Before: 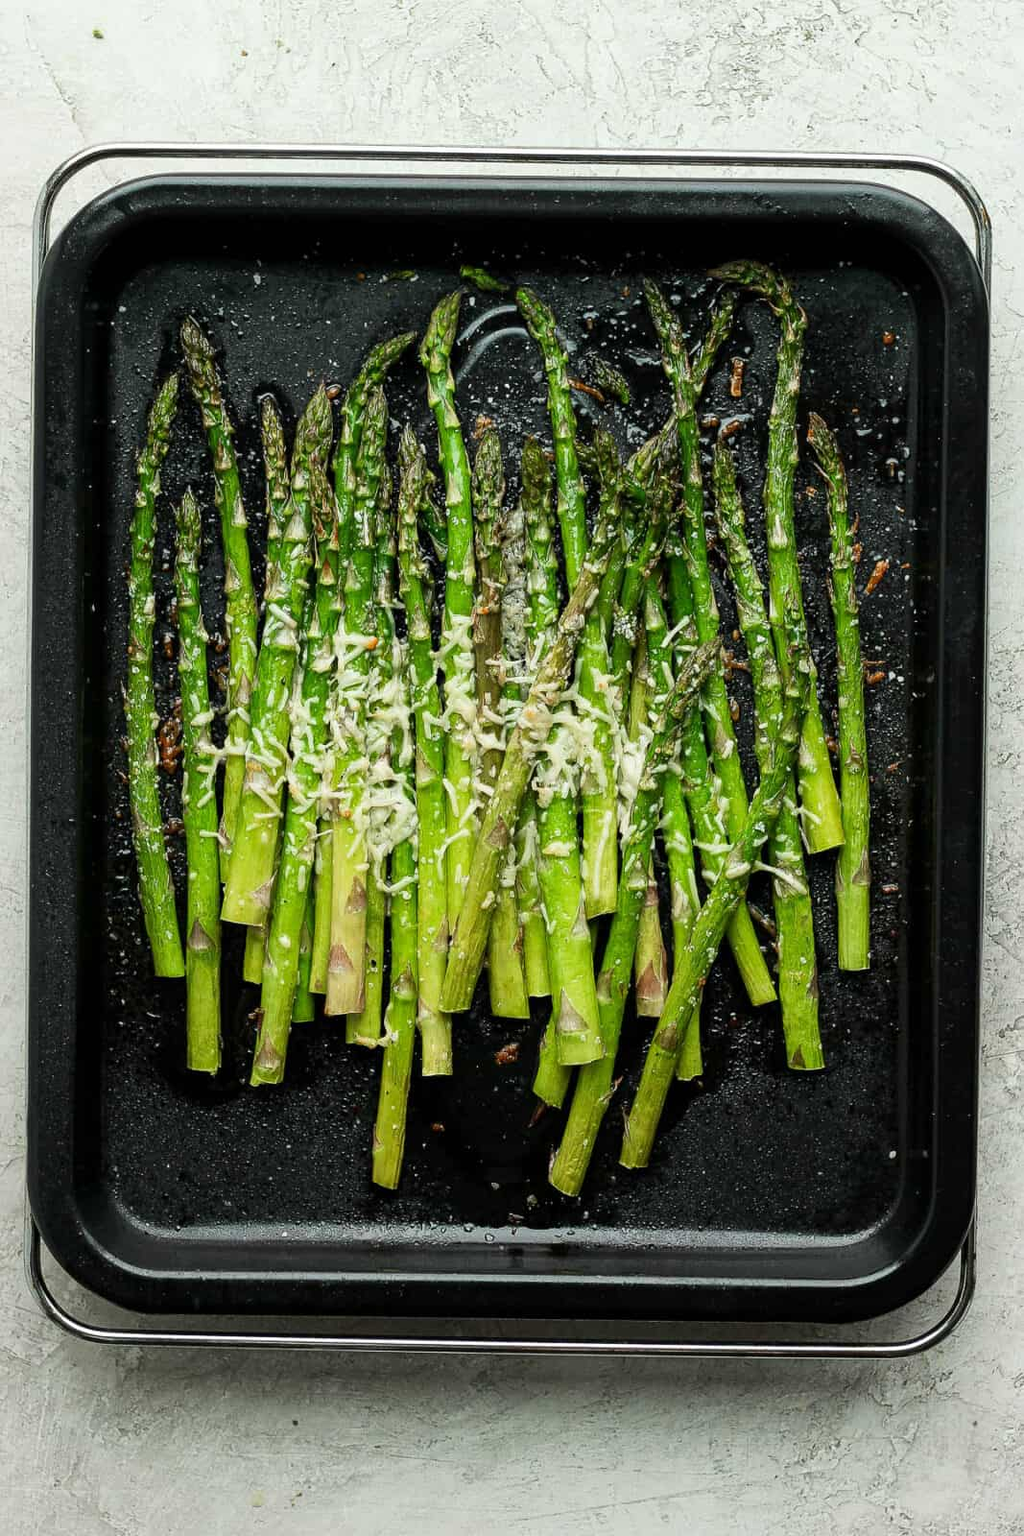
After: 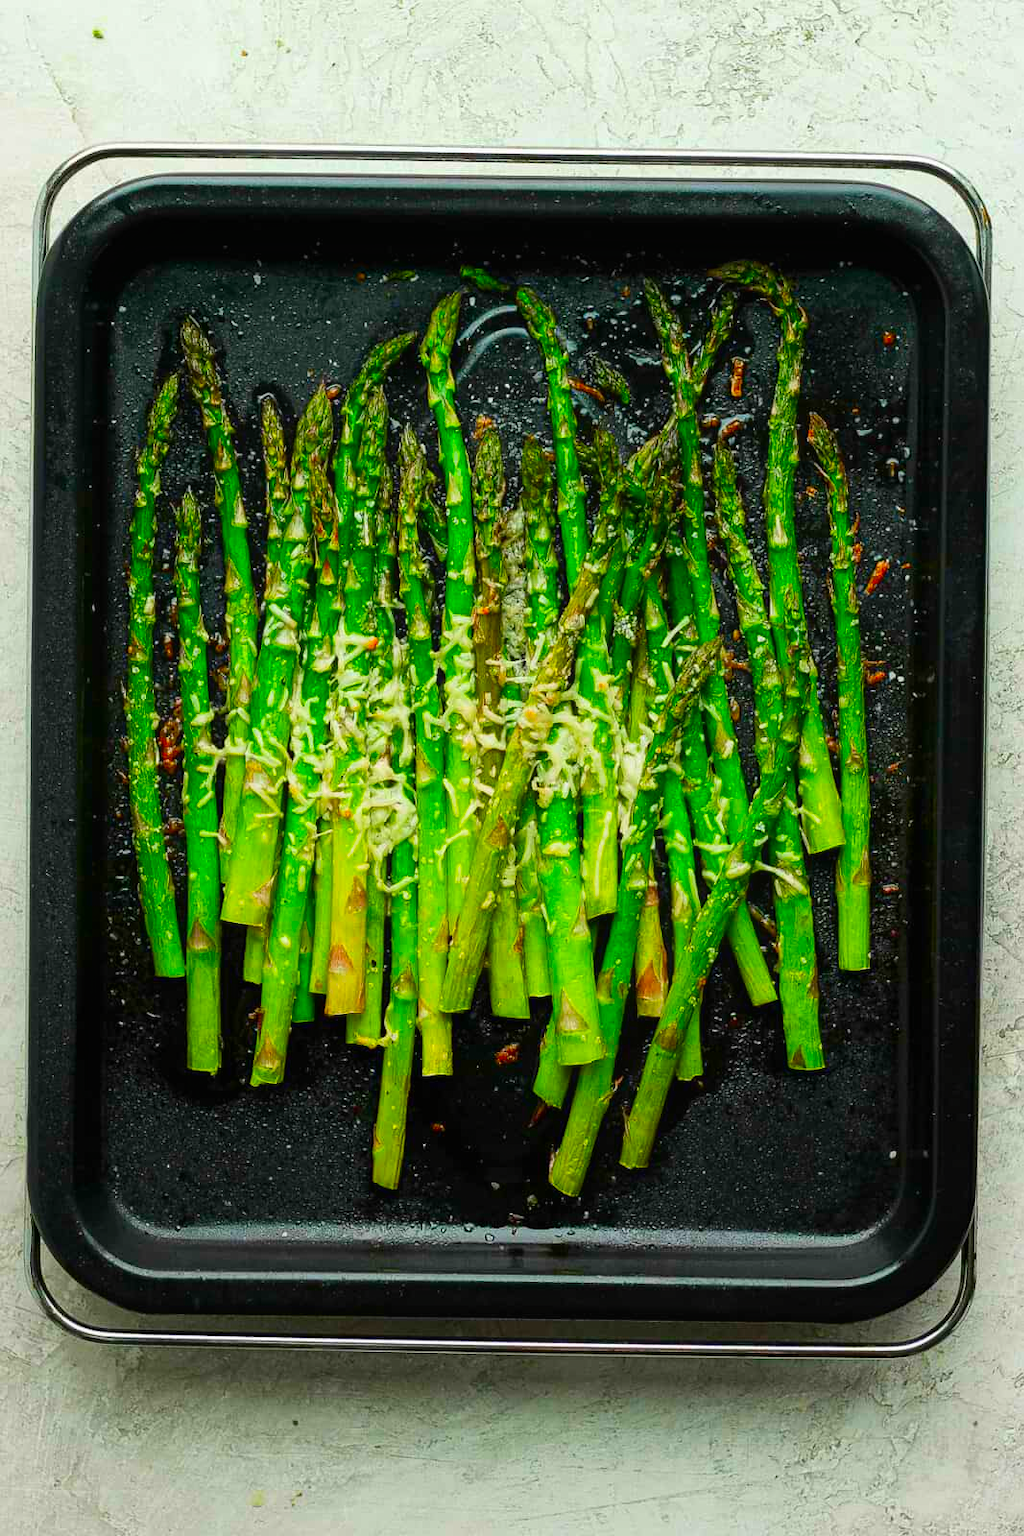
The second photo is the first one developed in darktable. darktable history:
color correction: highlights b* 0.058, saturation 2.17
contrast equalizer: octaves 7, y [[0.6 ×6], [0.55 ×6], [0 ×6], [0 ×6], [0 ×6]], mix -0.181
